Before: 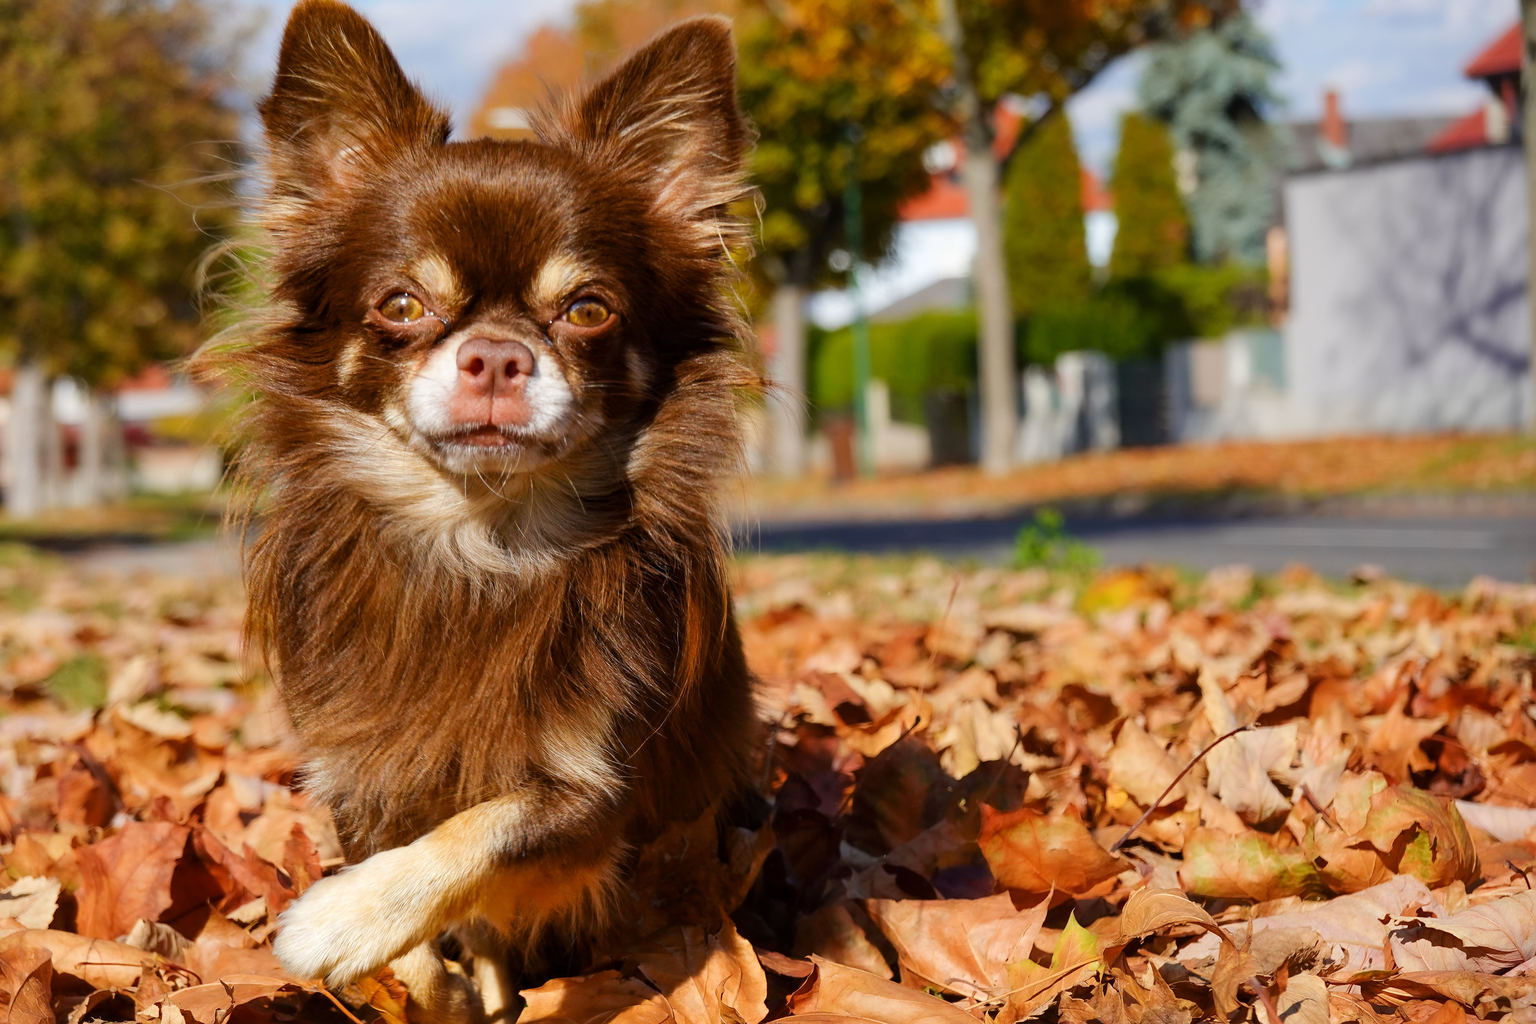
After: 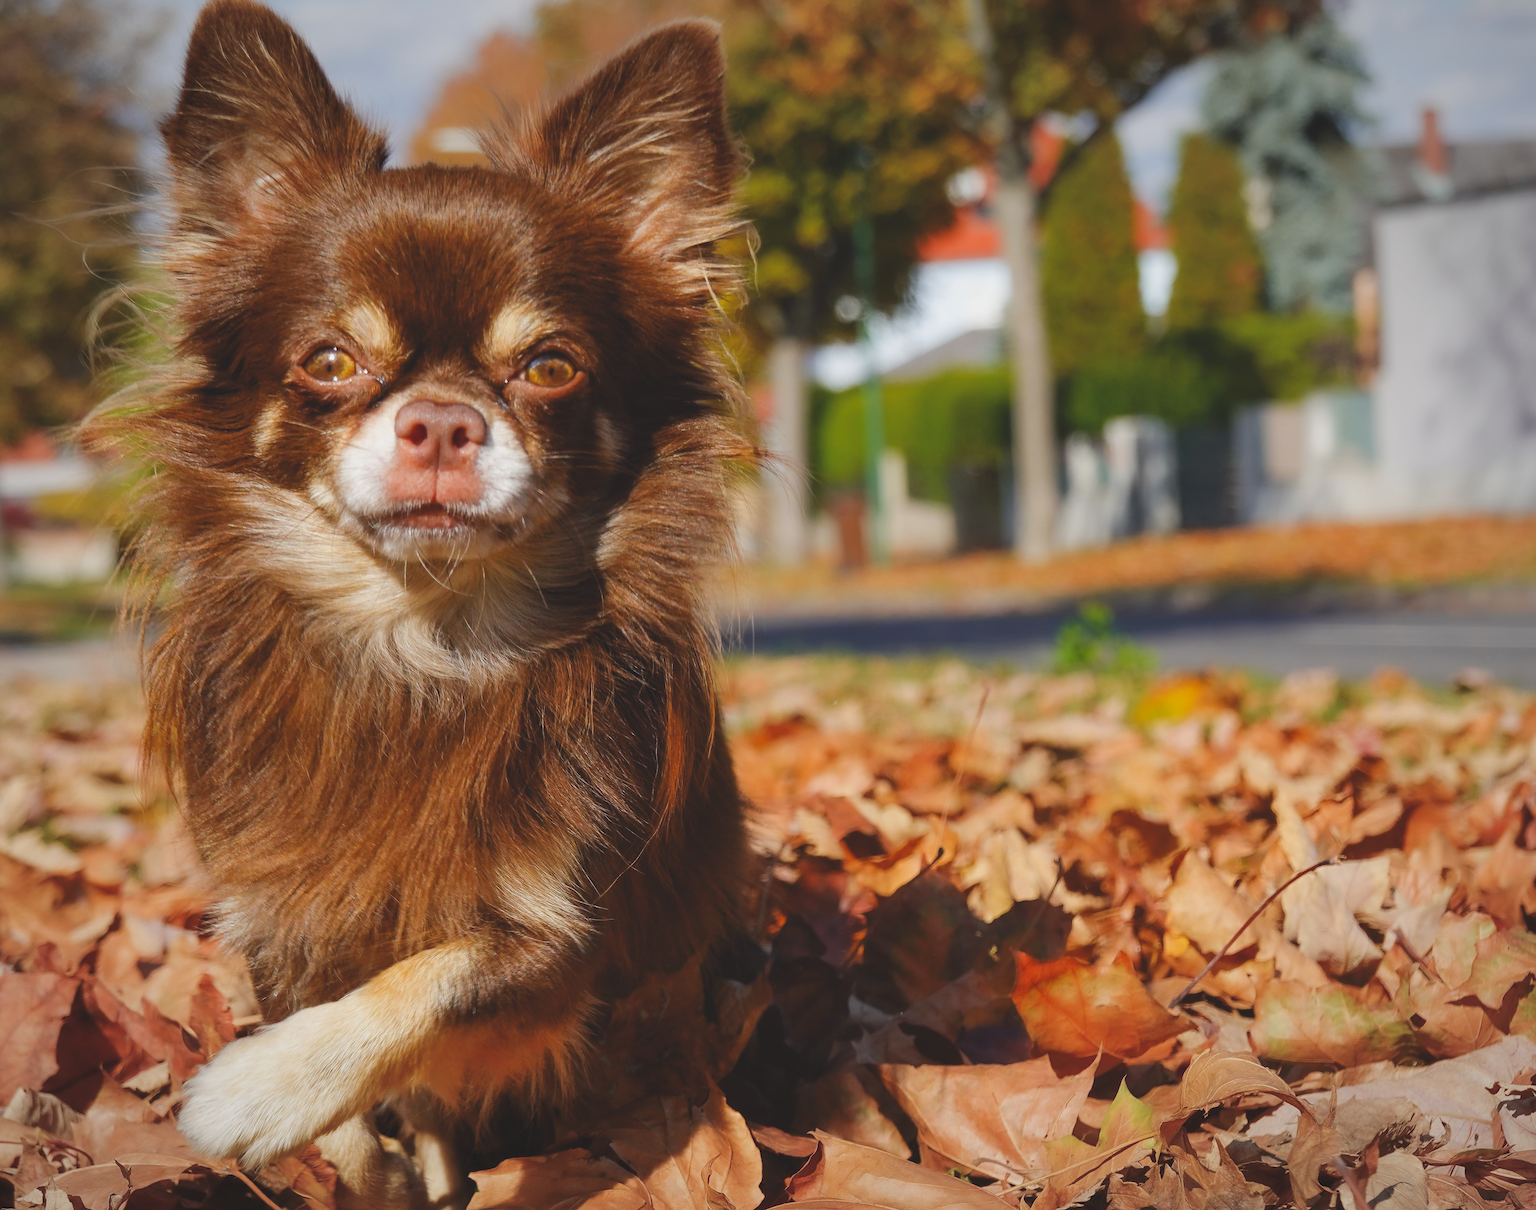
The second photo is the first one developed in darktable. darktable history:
crop: left 8.026%, right 7.374%
color balance: lift [1.01, 1, 1, 1], gamma [1.097, 1, 1, 1], gain [0.85, 1, 1, 1]
vignetting: fall-off radius 100%, width/height ratio 1.337
vibrance: vibrance 67%
tone equalizer: on, module defaults
